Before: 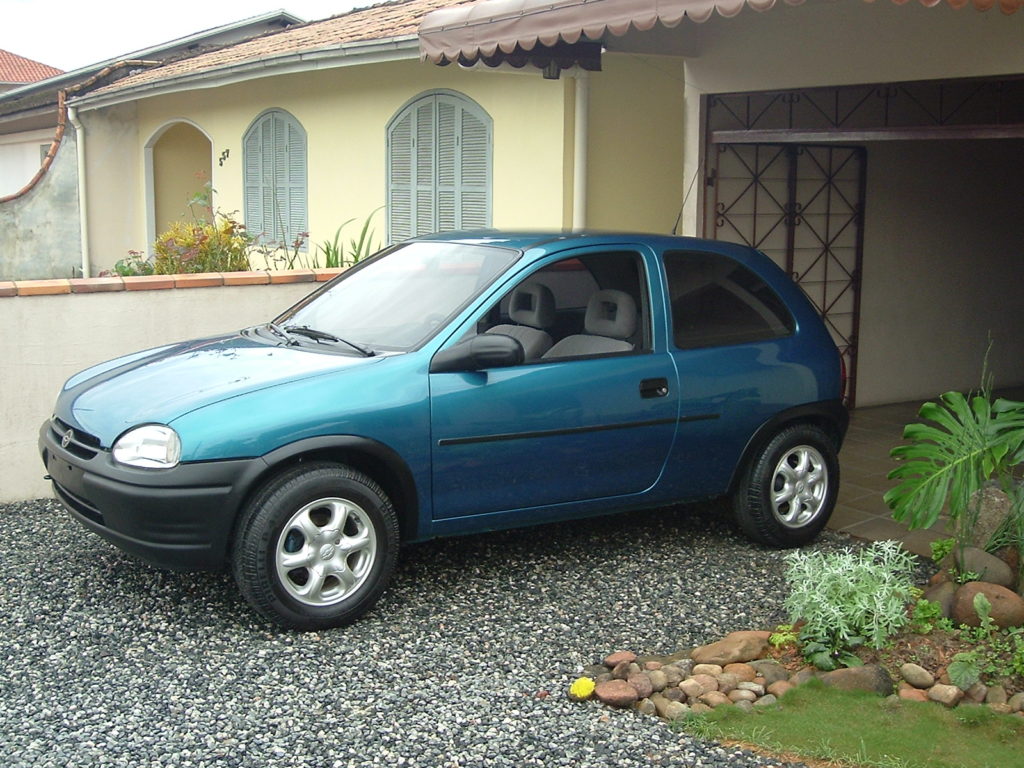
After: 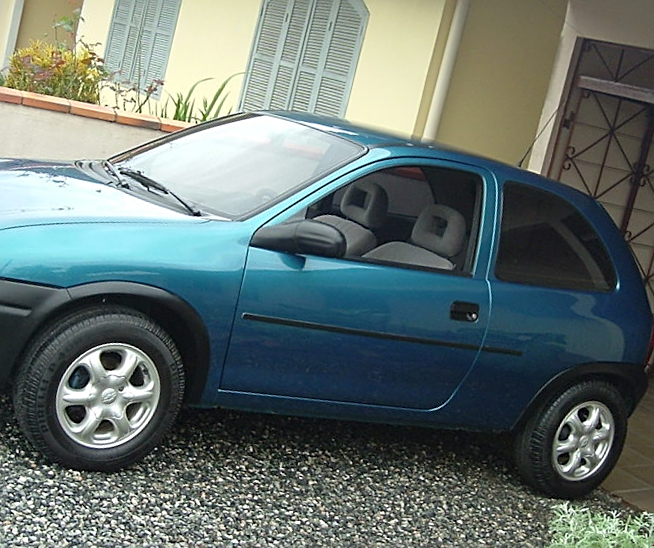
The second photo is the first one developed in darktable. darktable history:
rotate and perspective: rotation 13.27°, automatic cropping off
sharpen: on, module defaults
crop and rotate: left 22.13%, top 22.054%, right 22.026%, bottom 22.102%
